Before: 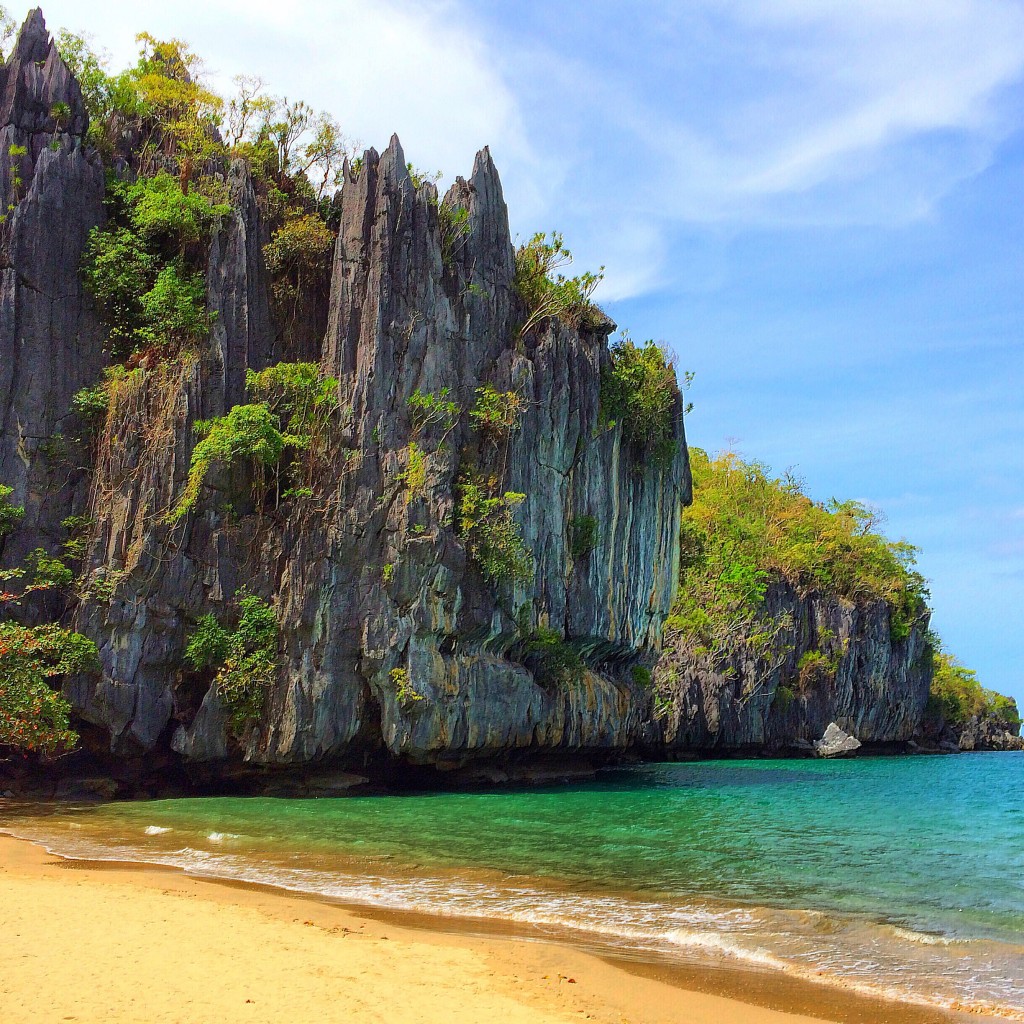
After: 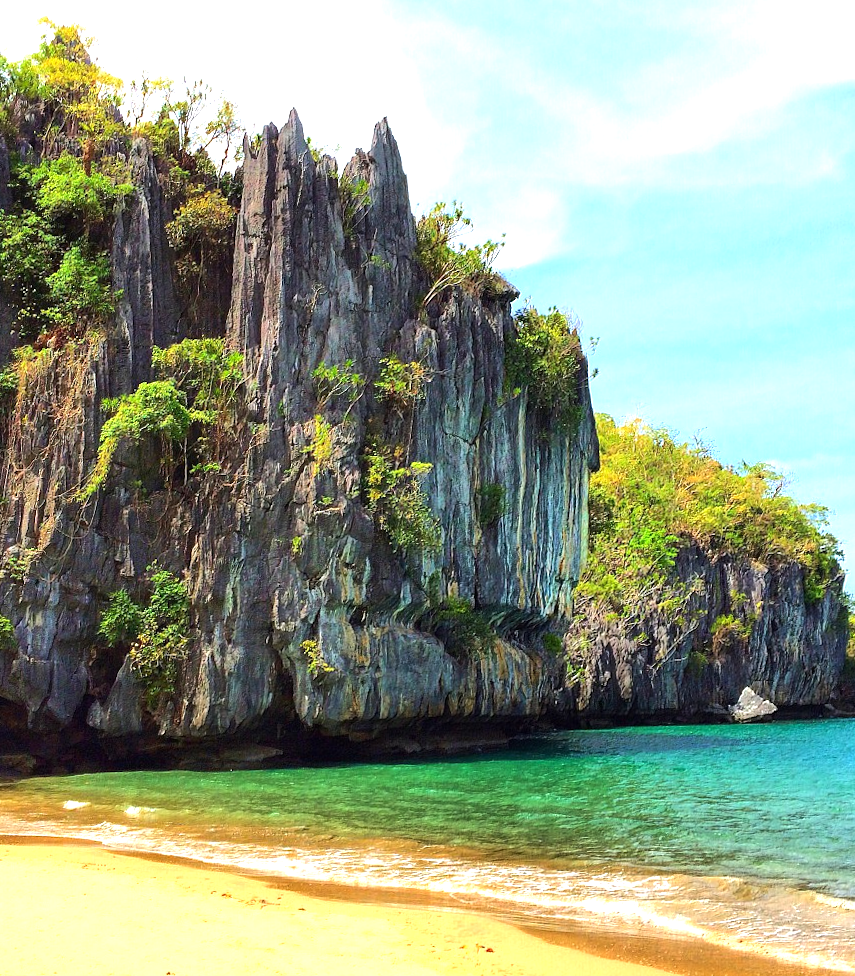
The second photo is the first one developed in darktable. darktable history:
tone equalizer: -8 EV -0.417 EV, -7 EV -0.389 EV, -6 EV -0.333 EV, -5 EV -0.222 EV, -3 EV 0.222 EV, -2 EV 0.333 EV, -1 EV 0.389 EV, +0 EV 0.417 EV, edges refinement/feathering 500, mask exposure compensation -1.57 EV, preserve details no
crop: left 8.026%, right 7.374%
exposure: exposure 0.6 EV, compensate highlight preservation false
rotate and perspective: rotation -1.32°, lens shift (horizontal) -0.031, crop left 0.015, crop right 0.985, crop top 0.047, crop bottom 0.982
